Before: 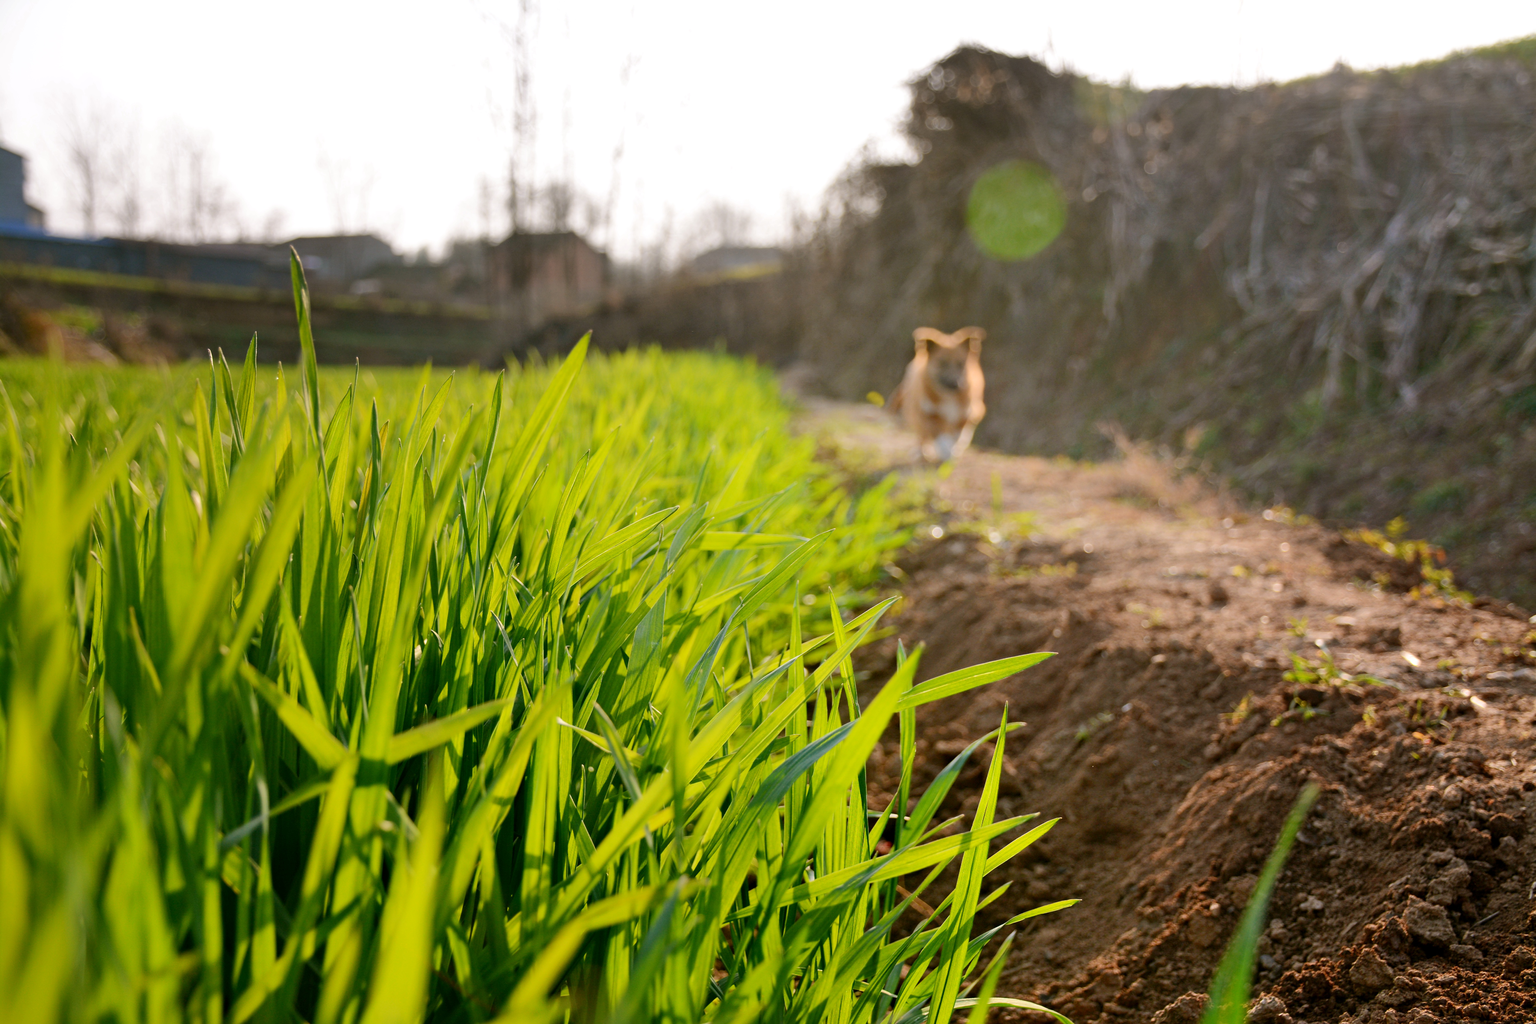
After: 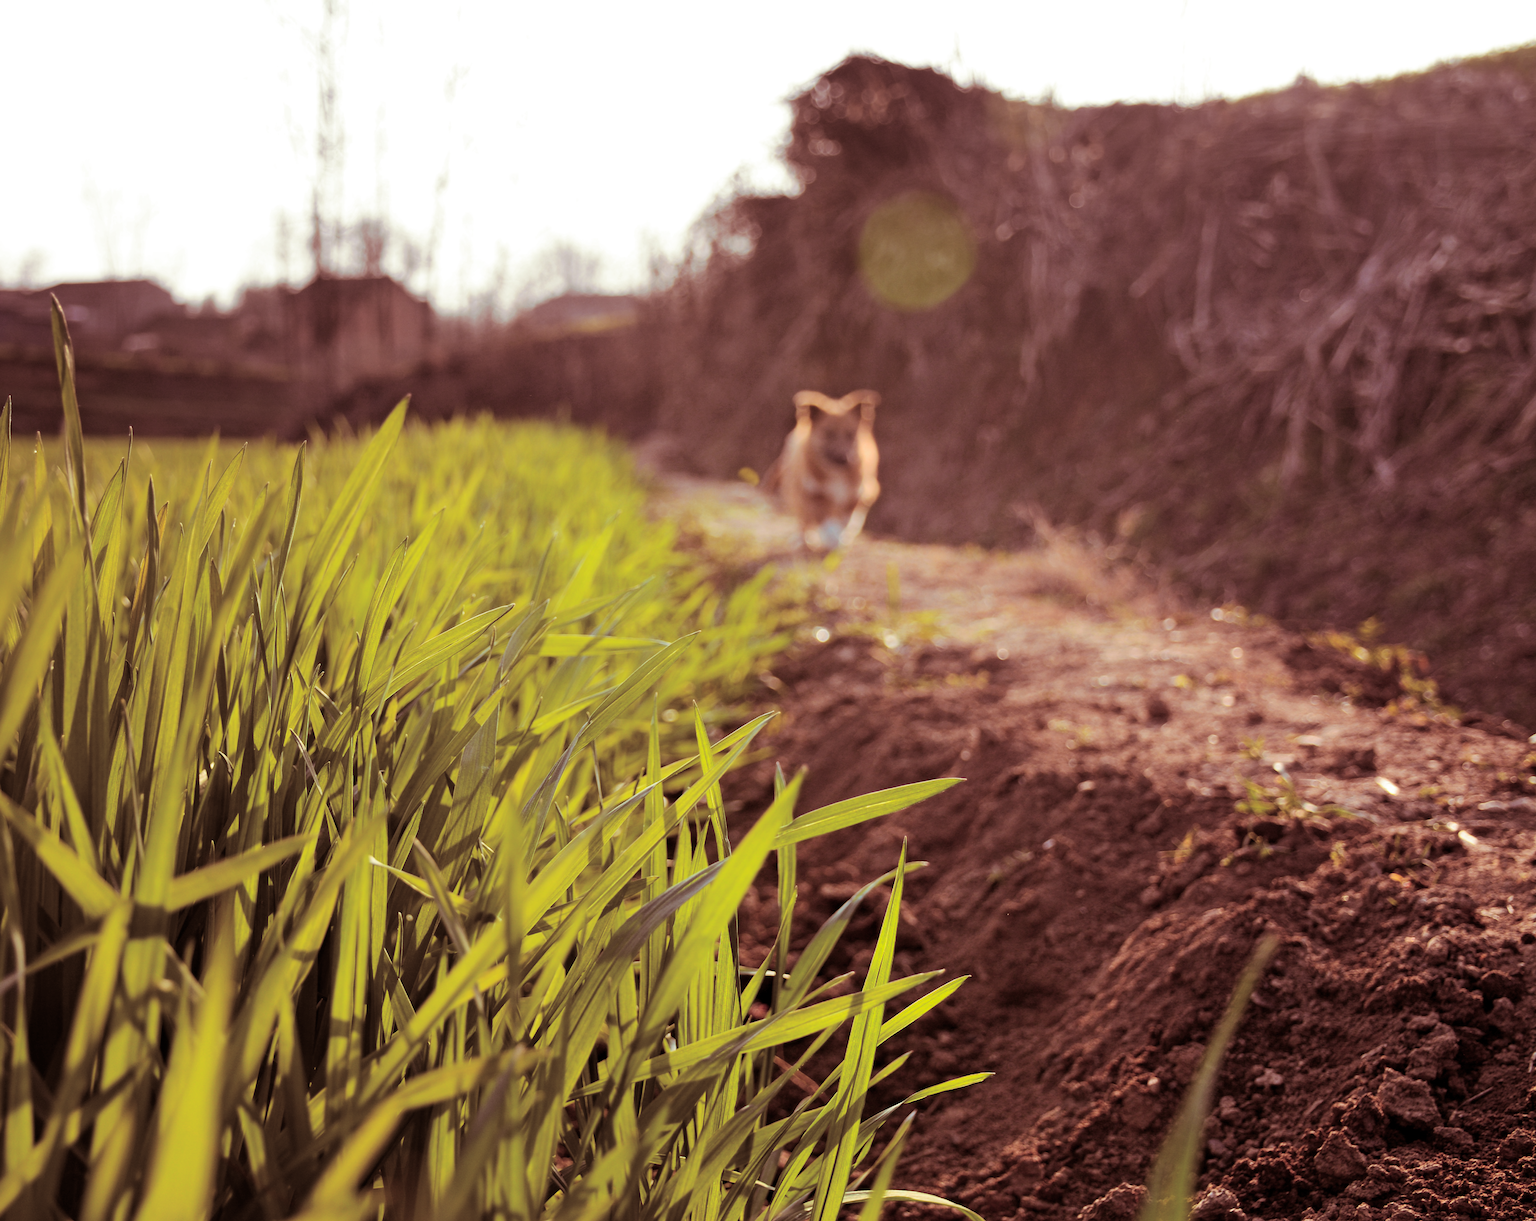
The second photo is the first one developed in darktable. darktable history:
crop: left 16.145%
split-toning: compress 20%
